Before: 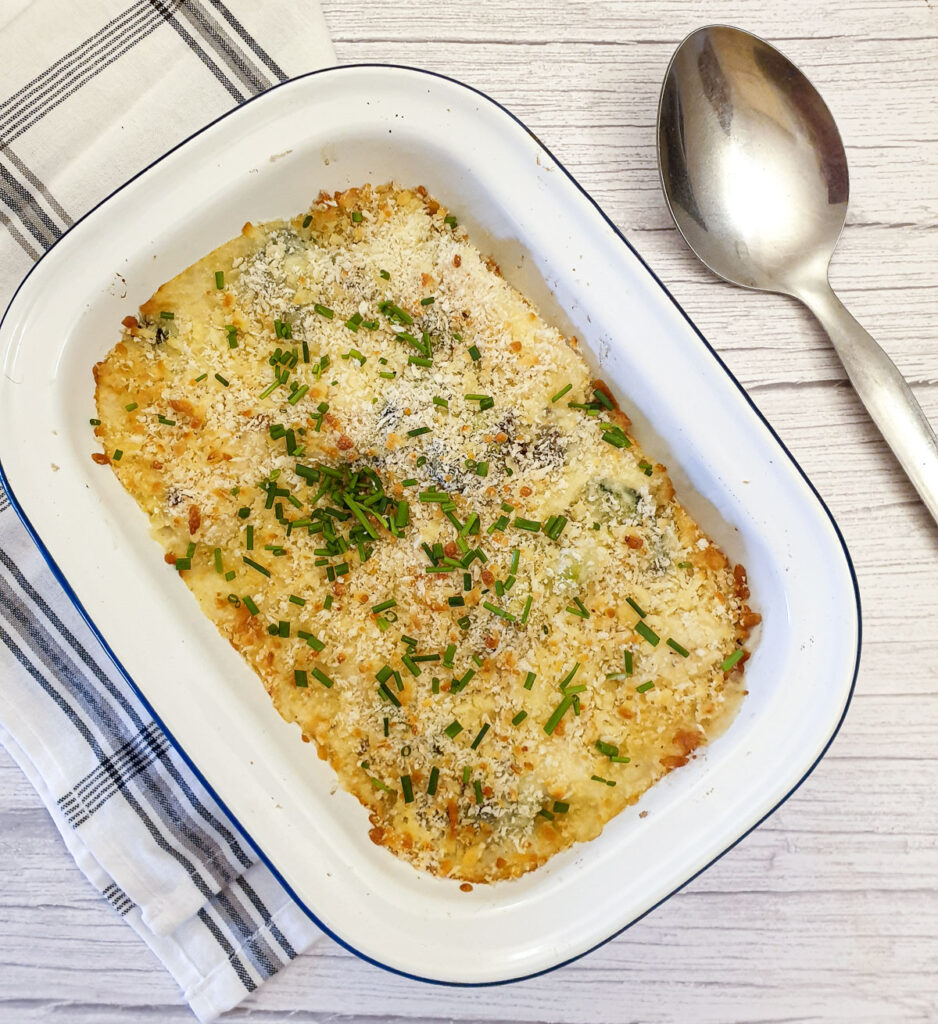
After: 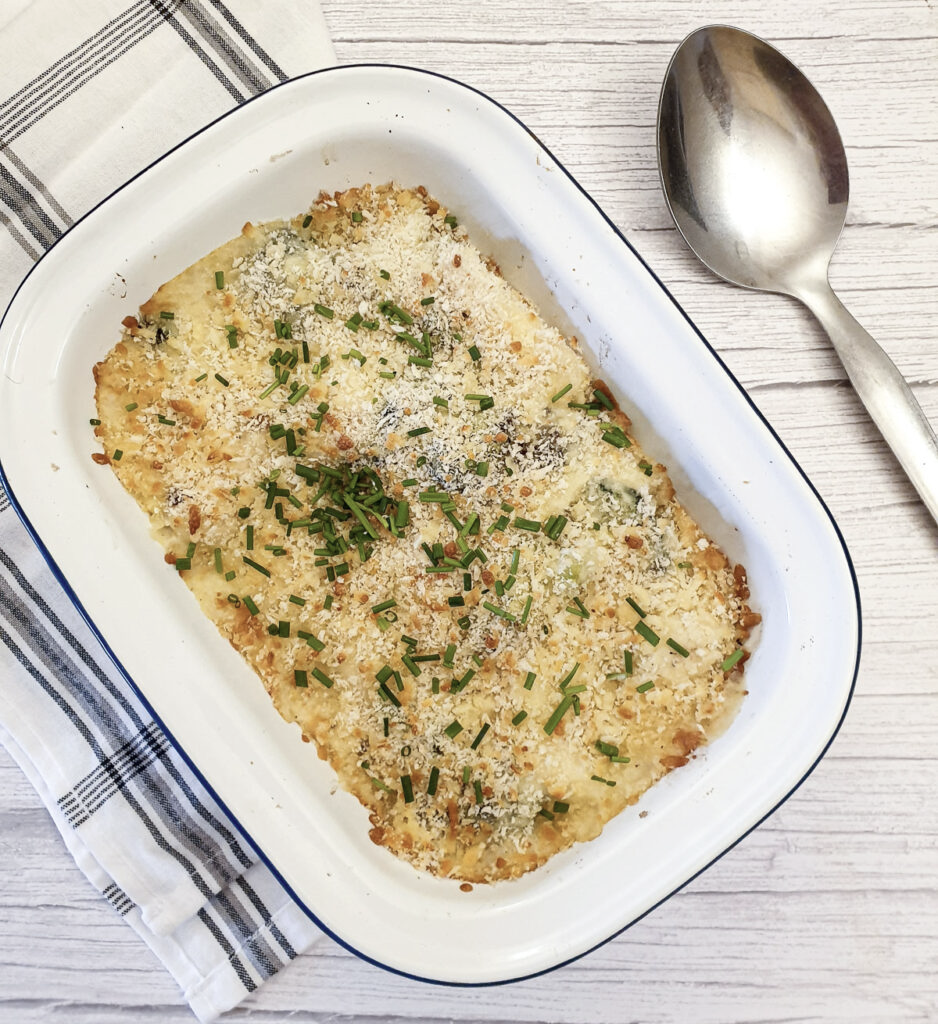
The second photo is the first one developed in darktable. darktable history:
contrast brightness saturation: contrast 0.099, saturation -0.285
